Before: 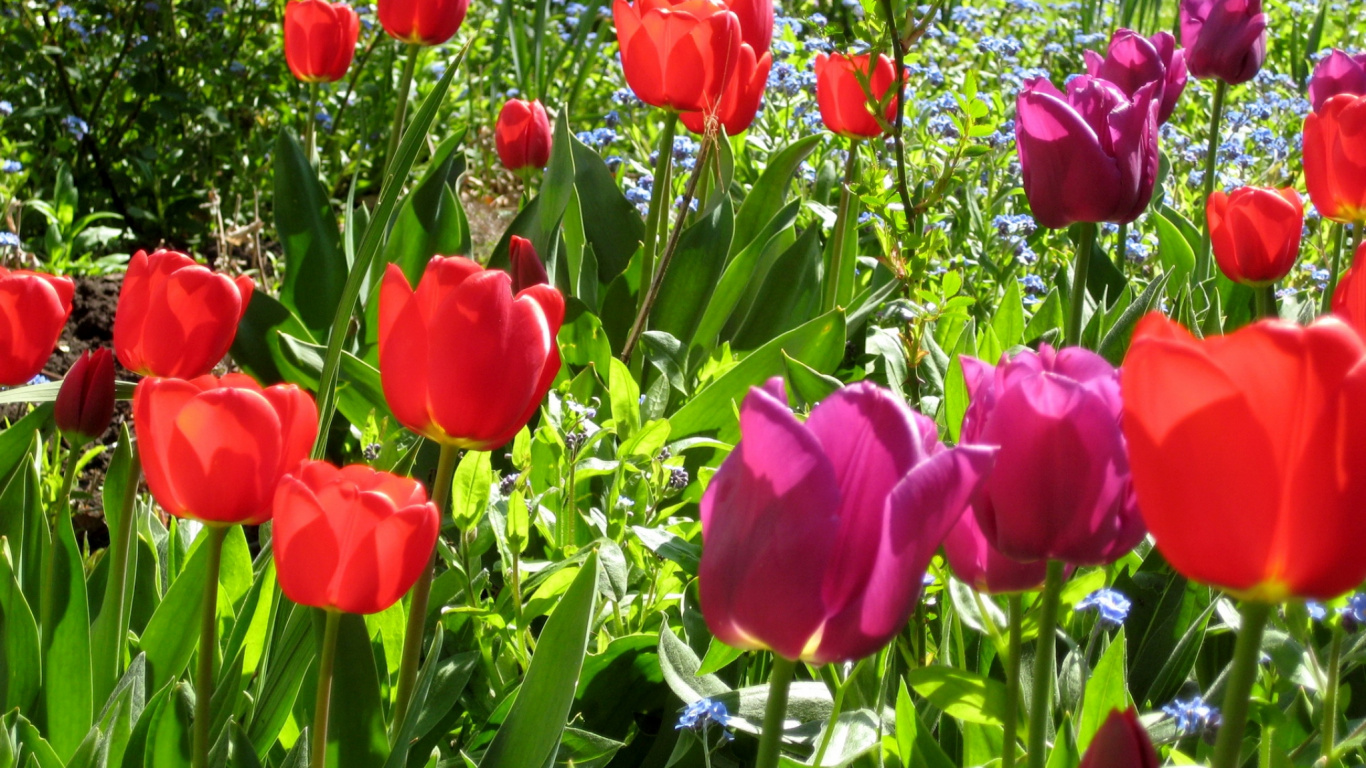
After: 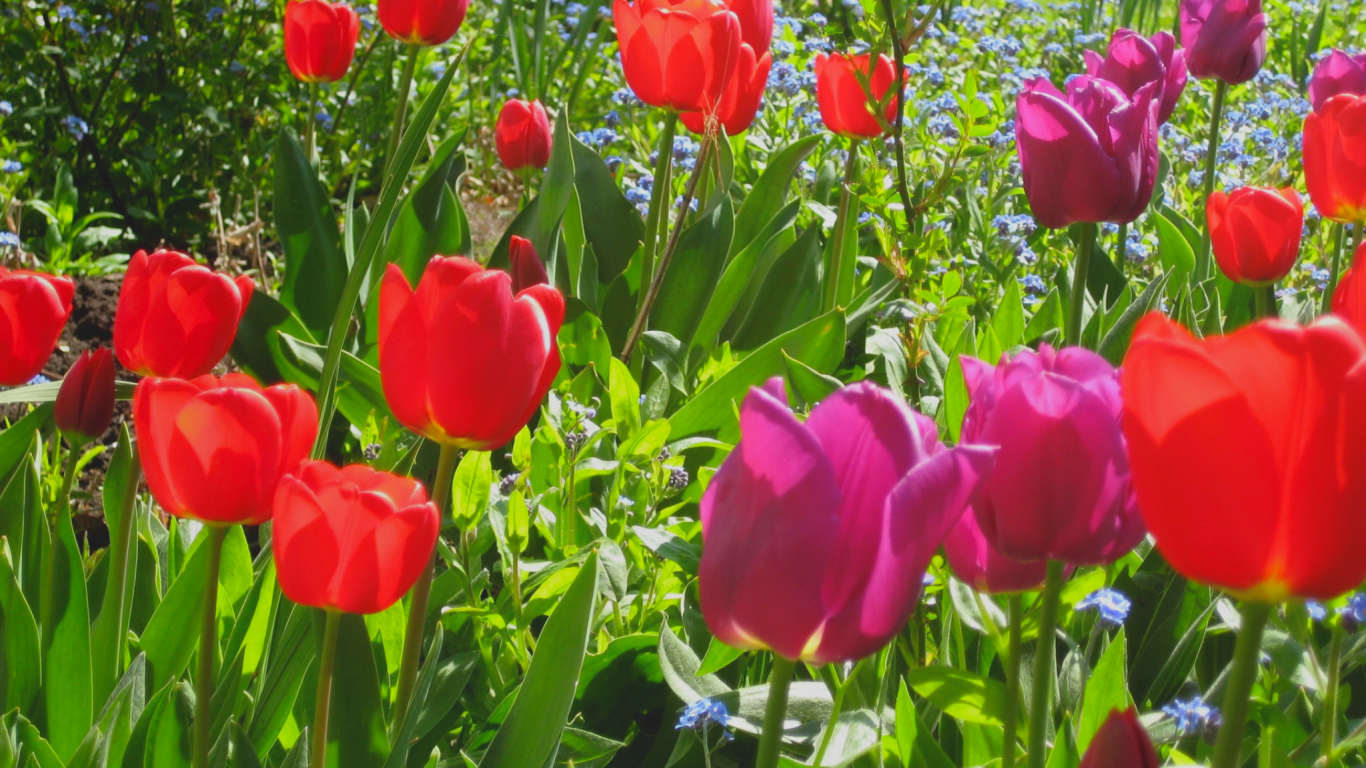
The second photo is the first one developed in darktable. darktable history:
local contrast: detail 72%
